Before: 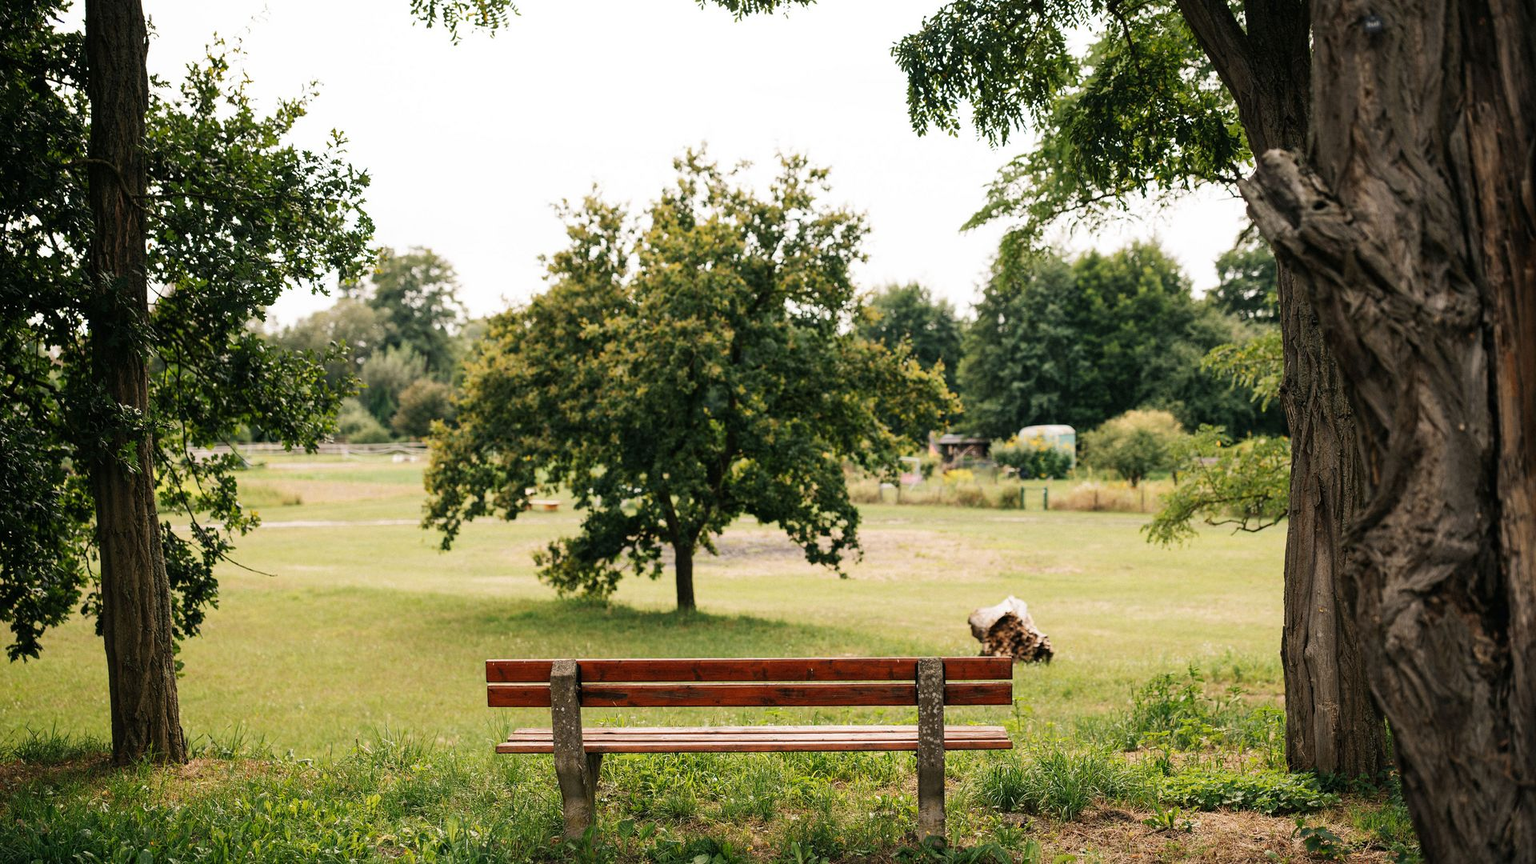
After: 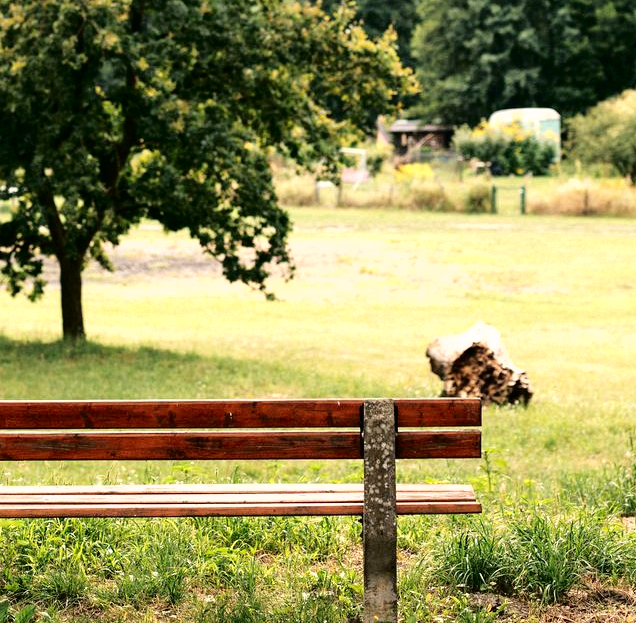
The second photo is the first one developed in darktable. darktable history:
exposure: exposure 0.636 EV, compensate highlight preservation false
fill light: exposure -2 EV, width 8.6
crop: left 40.878%, top 39.176%, right 25.993%, bottom 3.081%
